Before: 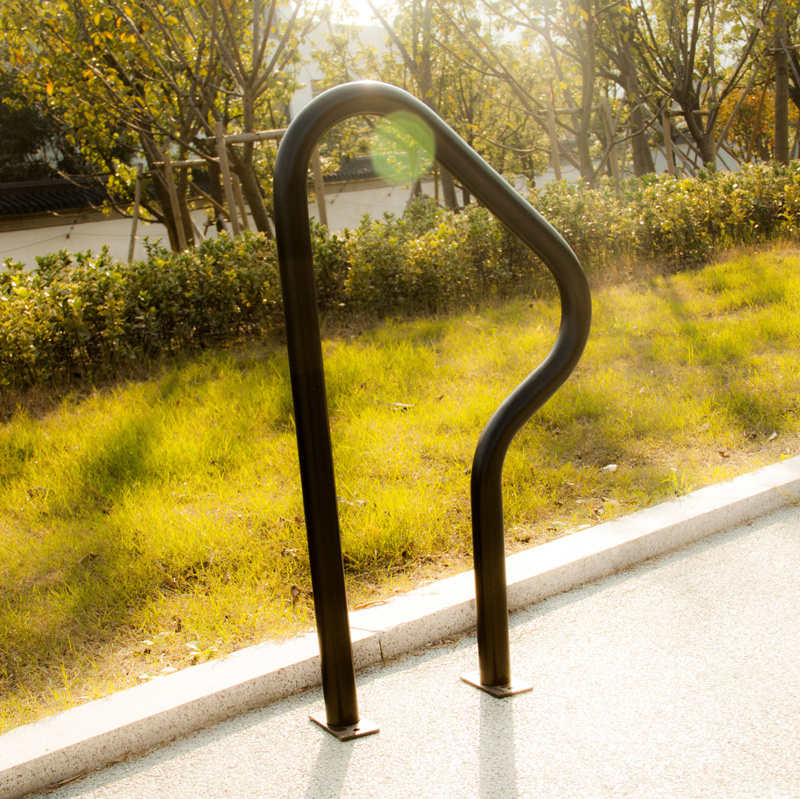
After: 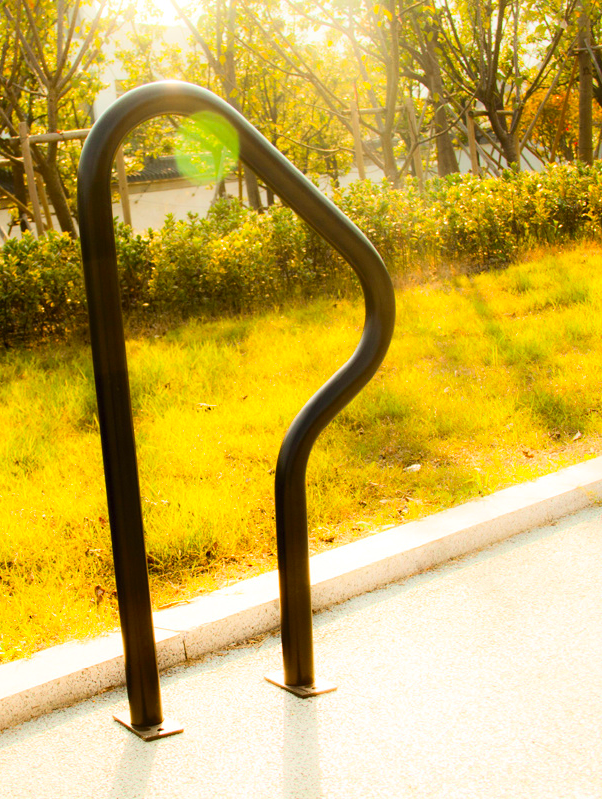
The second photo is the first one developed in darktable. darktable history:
crop and rotate: left 24.713%
contrast brightness saturation: contrast 0.204, brightness 0.198, saturation 0.799
